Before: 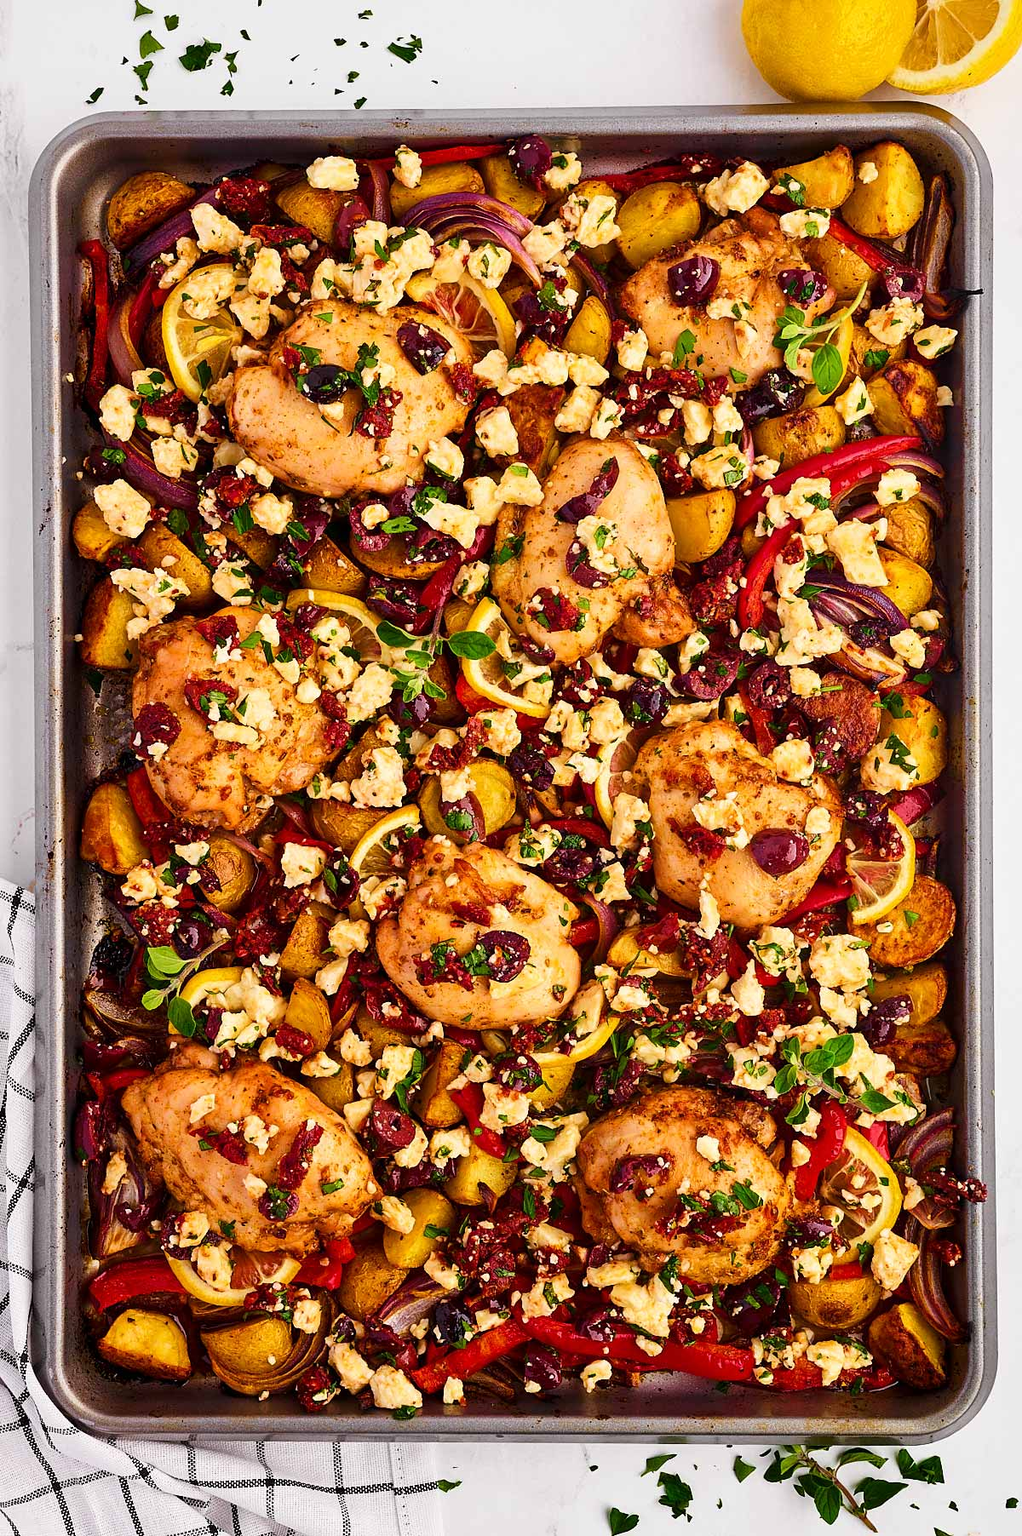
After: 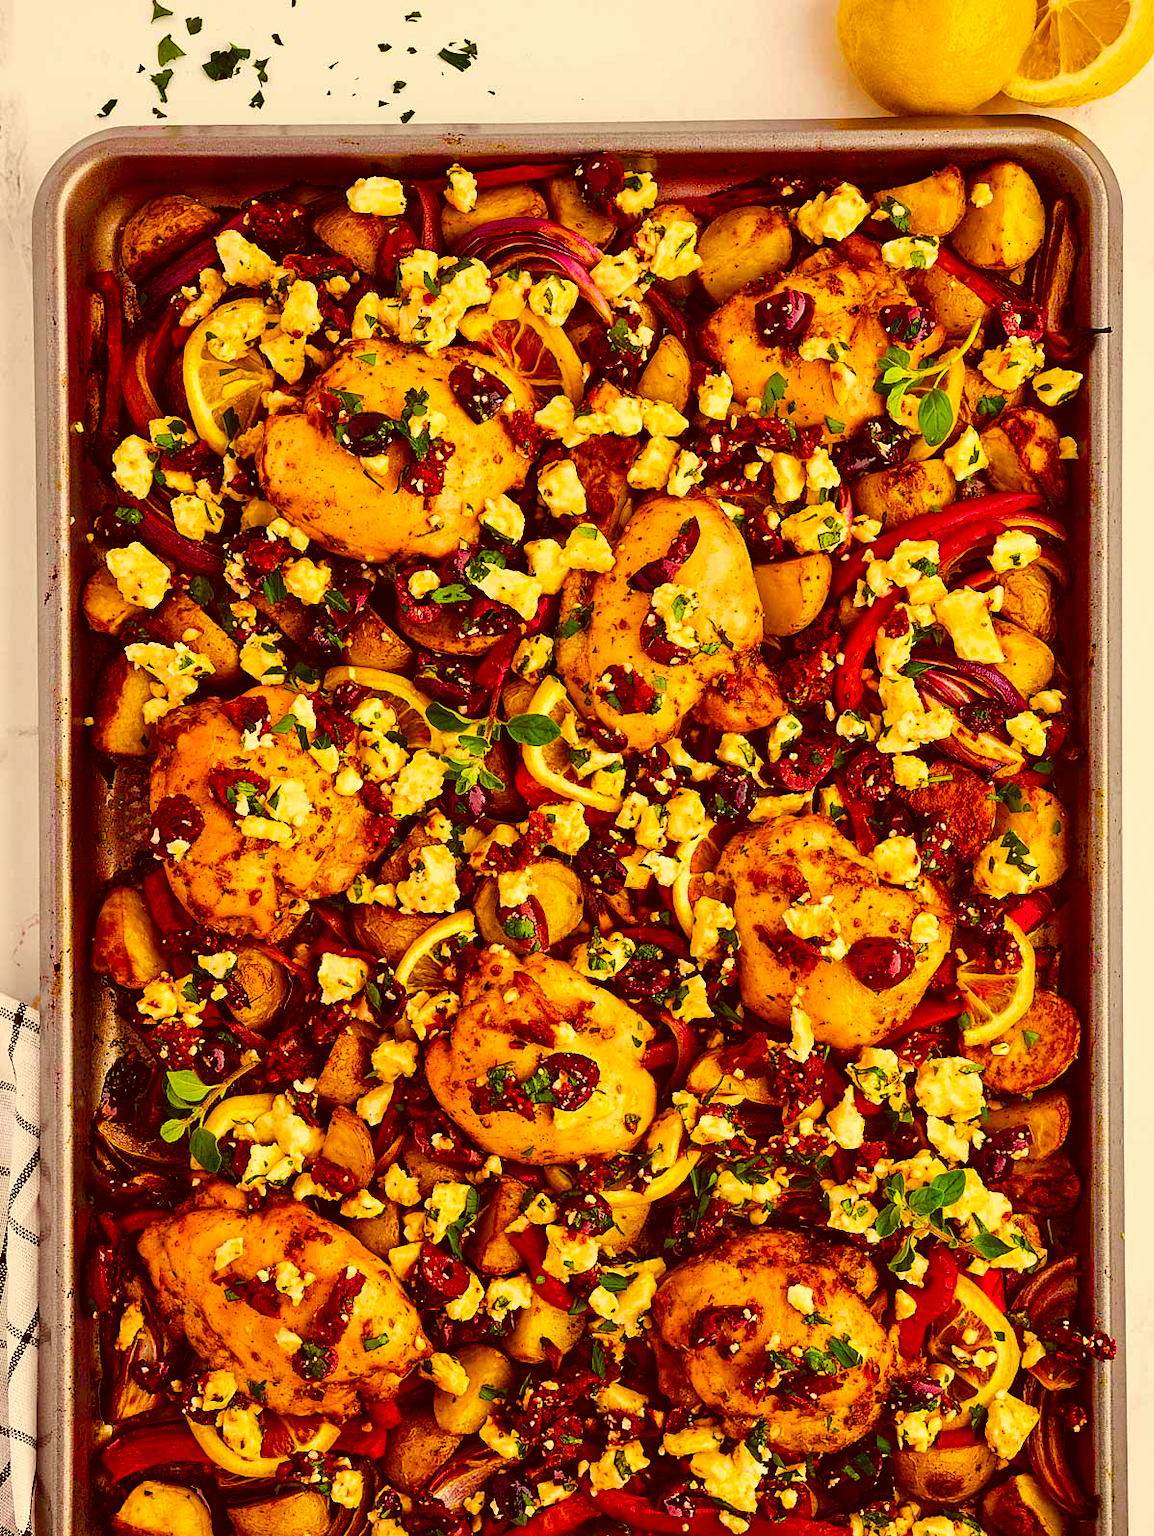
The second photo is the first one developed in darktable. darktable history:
color balance rgb: linear chroma grading › global chroma 14.749%, perceptual saturation grading › global saturation 35.172%, perceptual saturation grading › highlights -24.99%, perceptual saturation grading › shadows 49.563%, global vibrance 20%
crop and rotate: top 0%, bottom 11.563%
color correction: highlights a* 1.23, highlights b* 23.78, shadows a* 15.86, shadows b* 24.25
